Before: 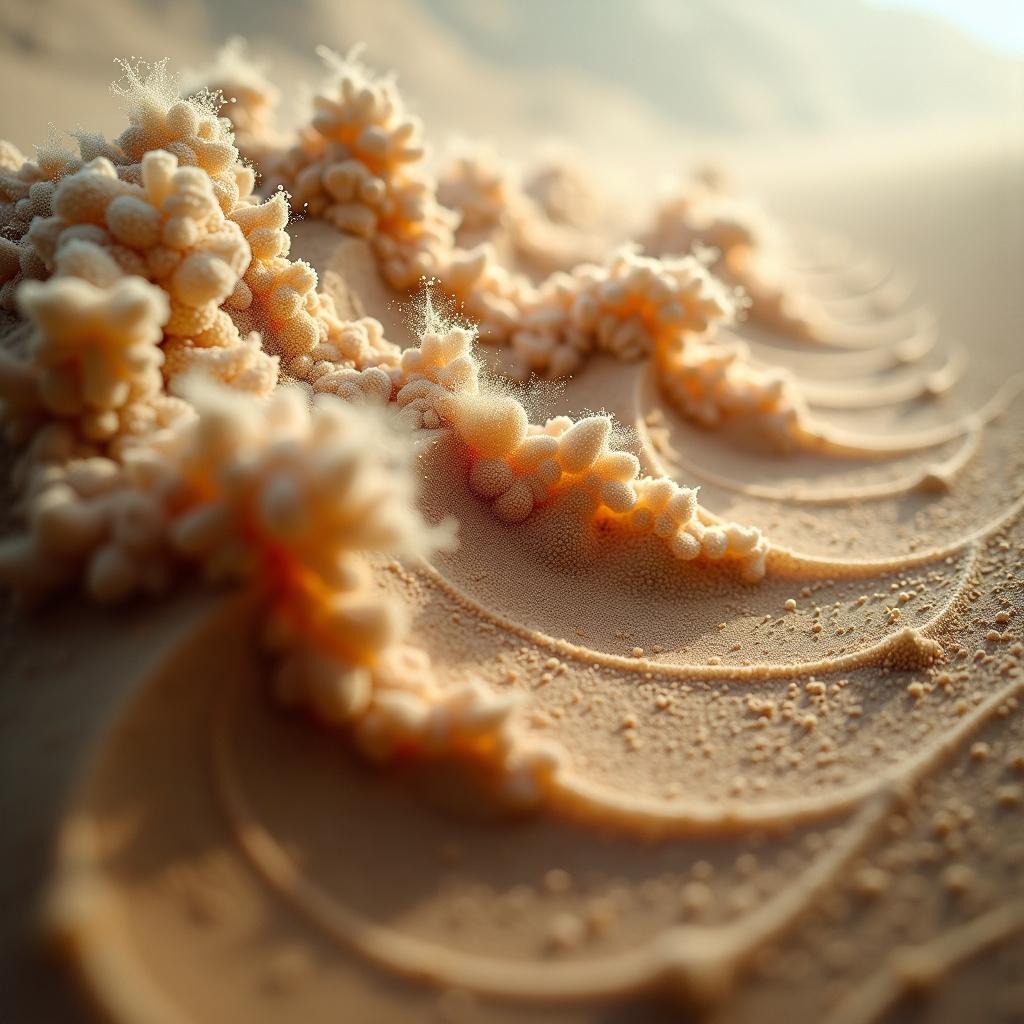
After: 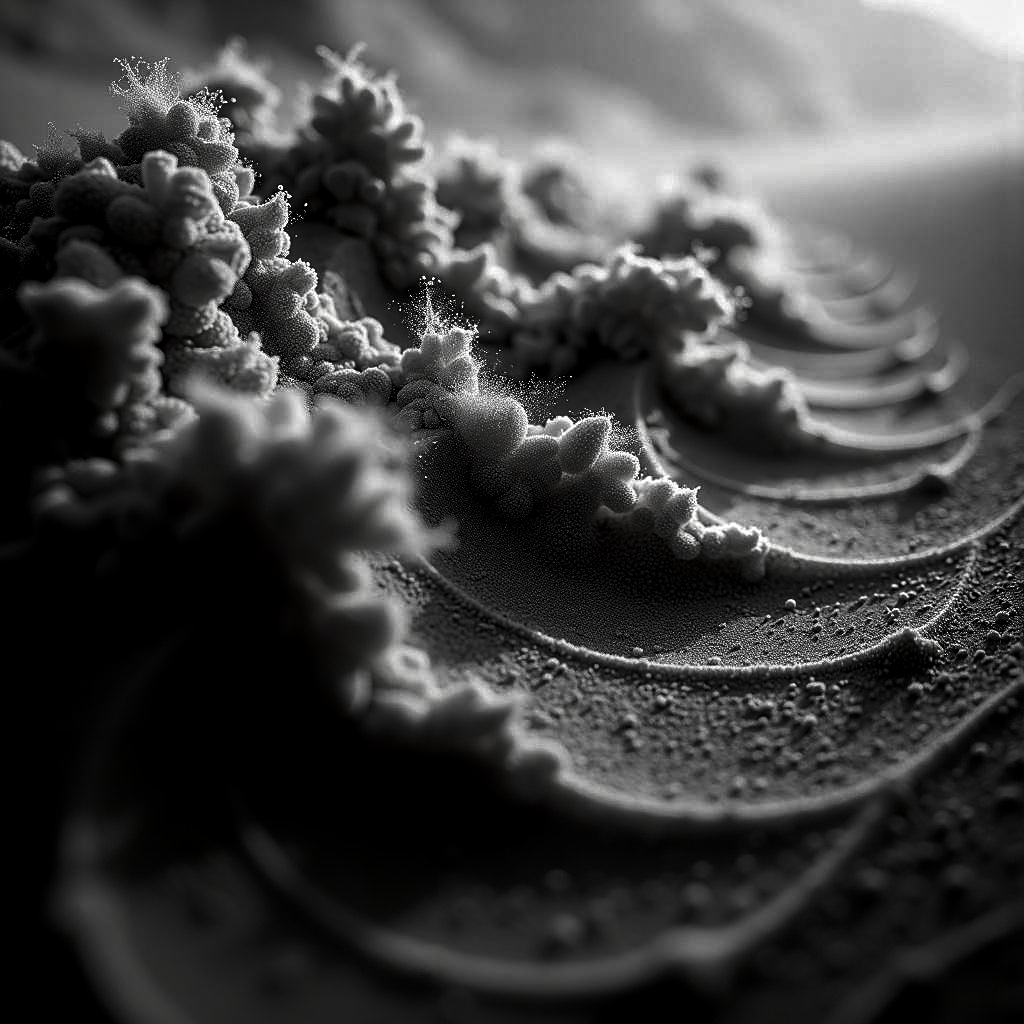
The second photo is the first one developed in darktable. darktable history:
sharpen: on, module defaults
contrast brightness saturation: contrast 0.015, brightness -0.983, saturation -0.99
local contrast: detail 130%
